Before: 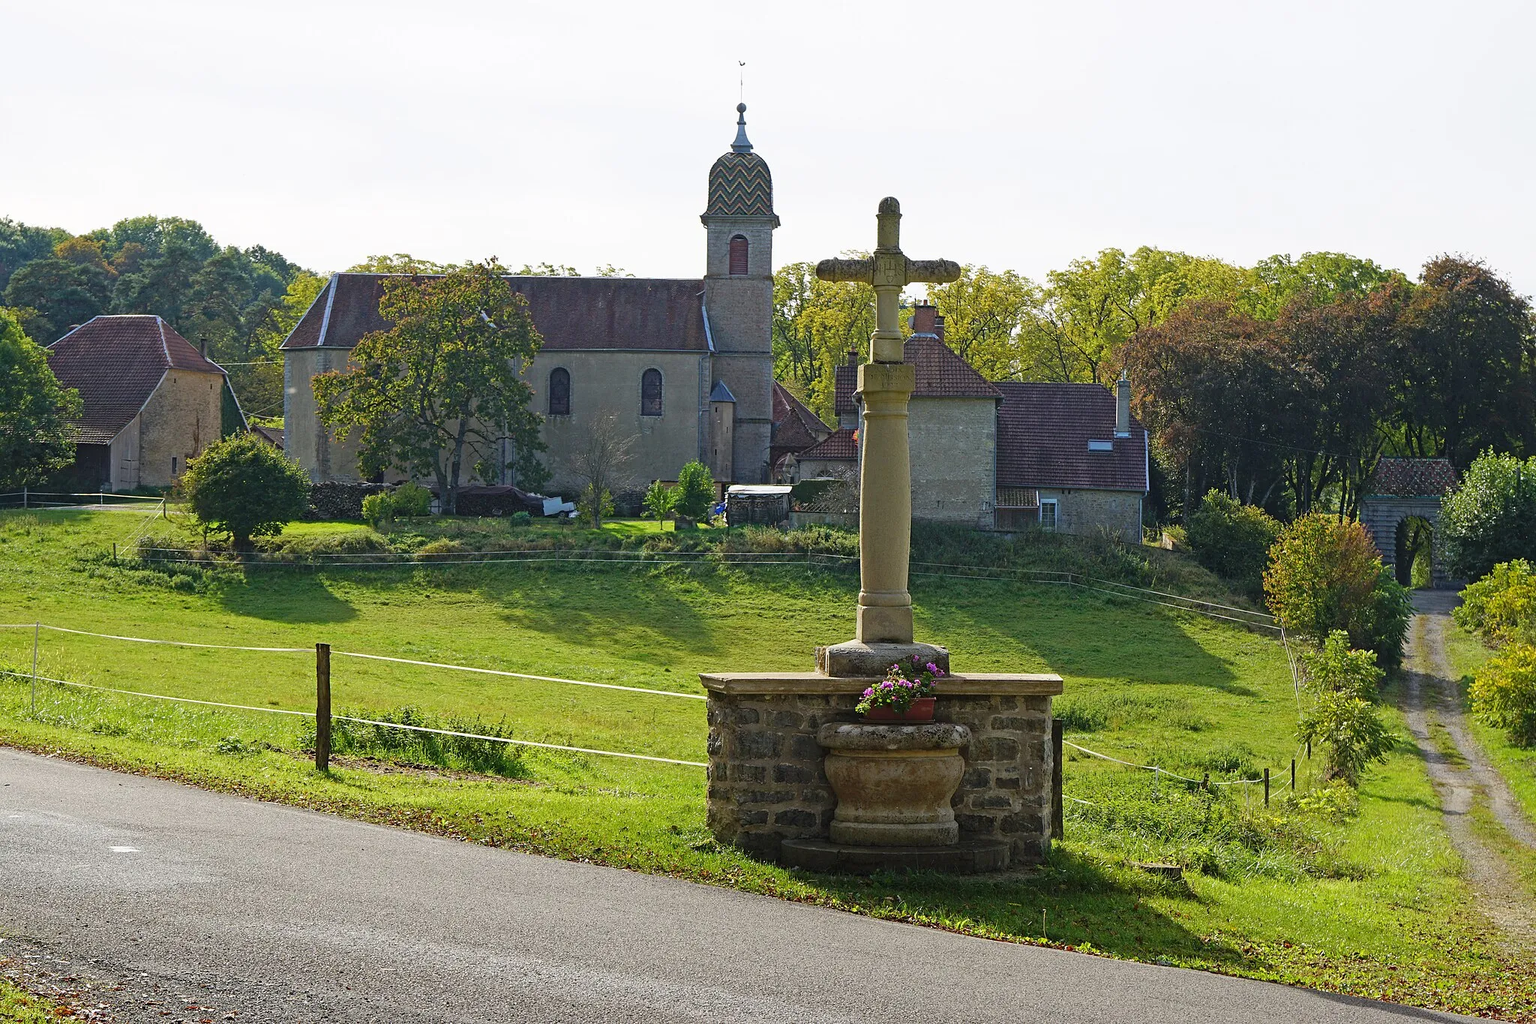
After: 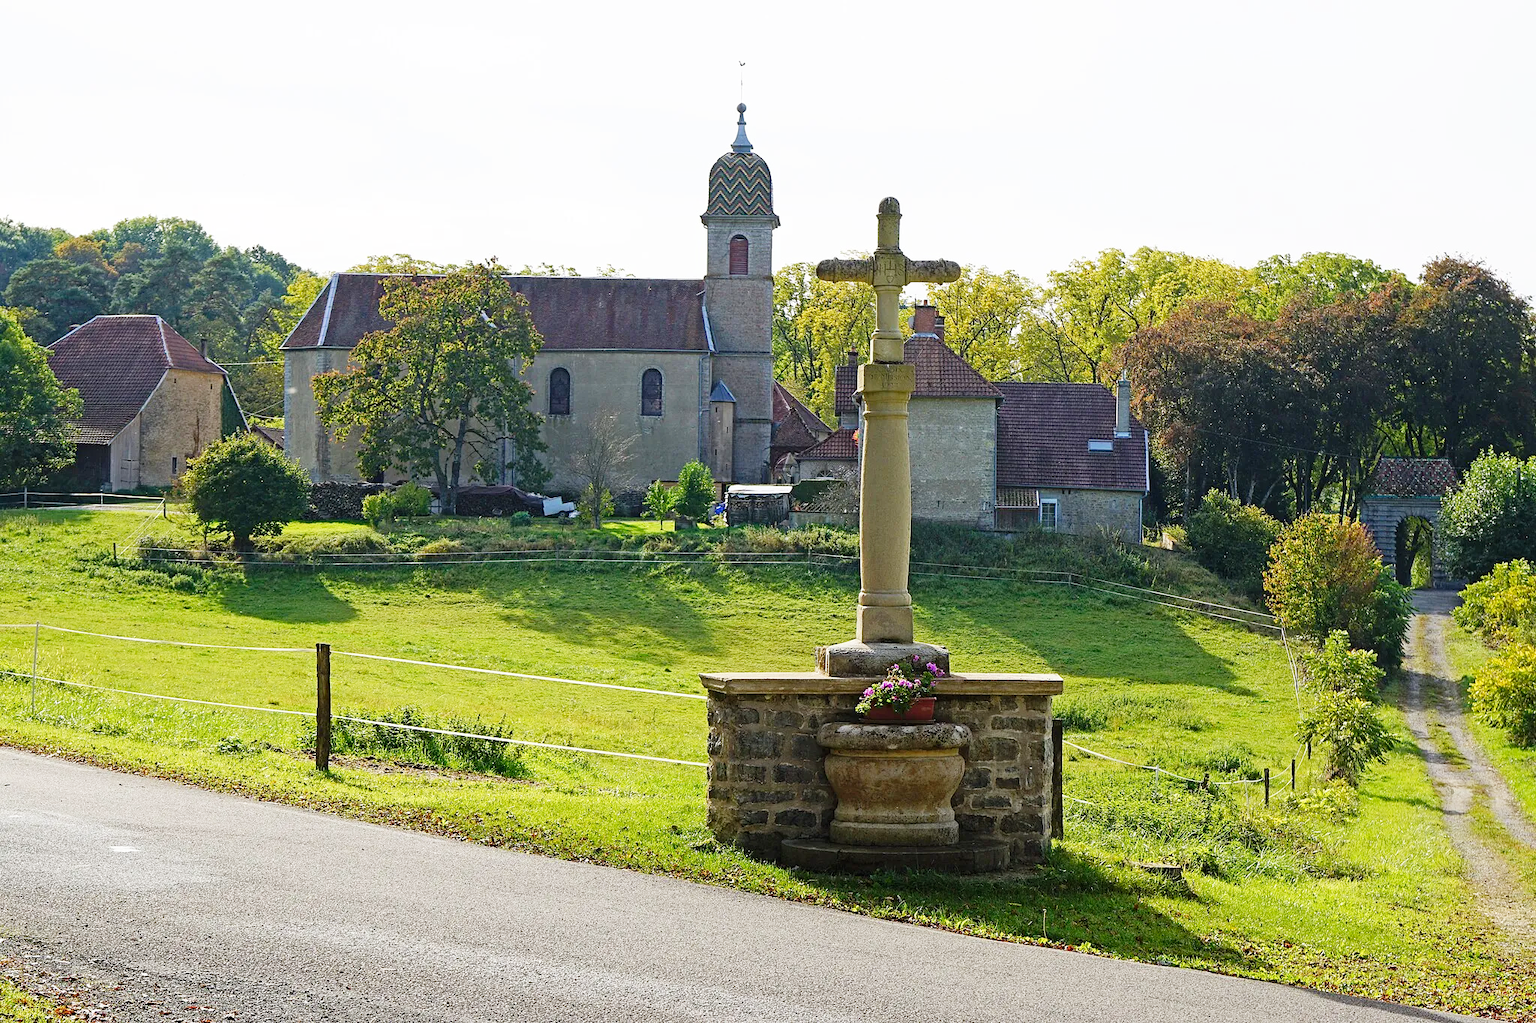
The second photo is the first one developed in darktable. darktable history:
tone equalizer: edges refinement/feathering 500, mask exposure compensation -1.57 EV, preserve details no
tone curve: curves: ch0 [(0, 0) (0.004, 0.001) (0.133, 0.132) (0.325, 0.395) (0.455, 0.565) (0.832, 0.925) (1, 1)], preserve colors none
